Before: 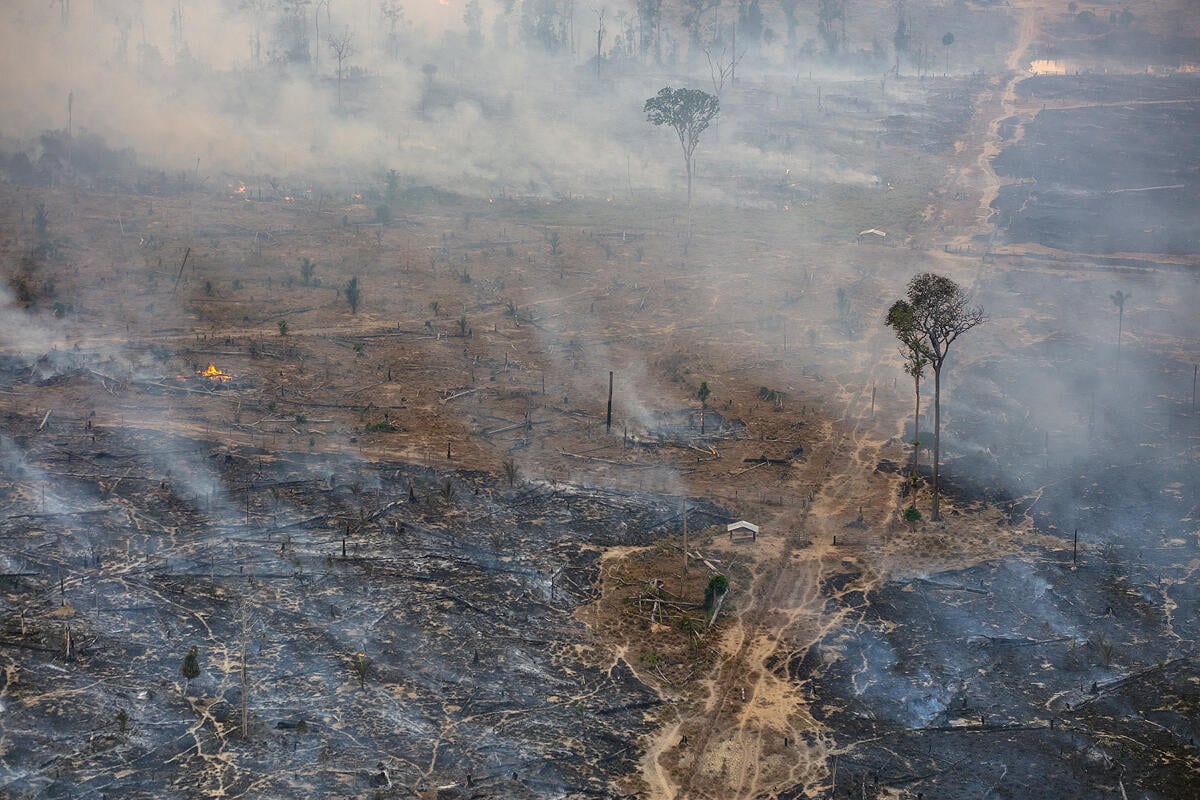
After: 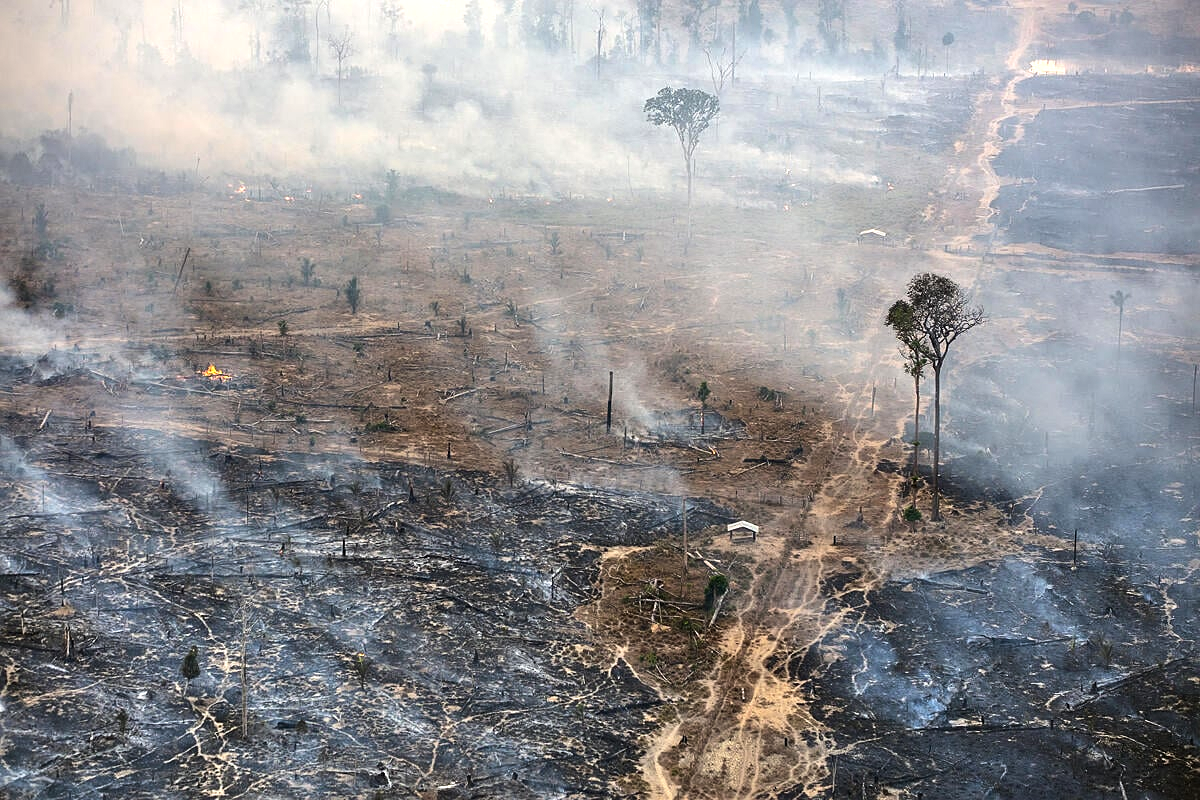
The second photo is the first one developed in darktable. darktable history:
tone equalizer: -8 EV -0.75 EV, -7 EV -0.7 EV, -6 EV -0.6 EV, -5 EV -0.4 EV, -3 EV 0.4 EV, -2 EV 0.6 EV, -1 EV 0.7 EV, +0 EV 0.75 EV, edges refinement/feathering 500, mask exposure compensation -1.57 EV, preserve details no
exposure: black level correction 0, exposure 0.2 EV, compensate exposure bias true, compensate highlight preservation false
sharpen: amount 0.2
